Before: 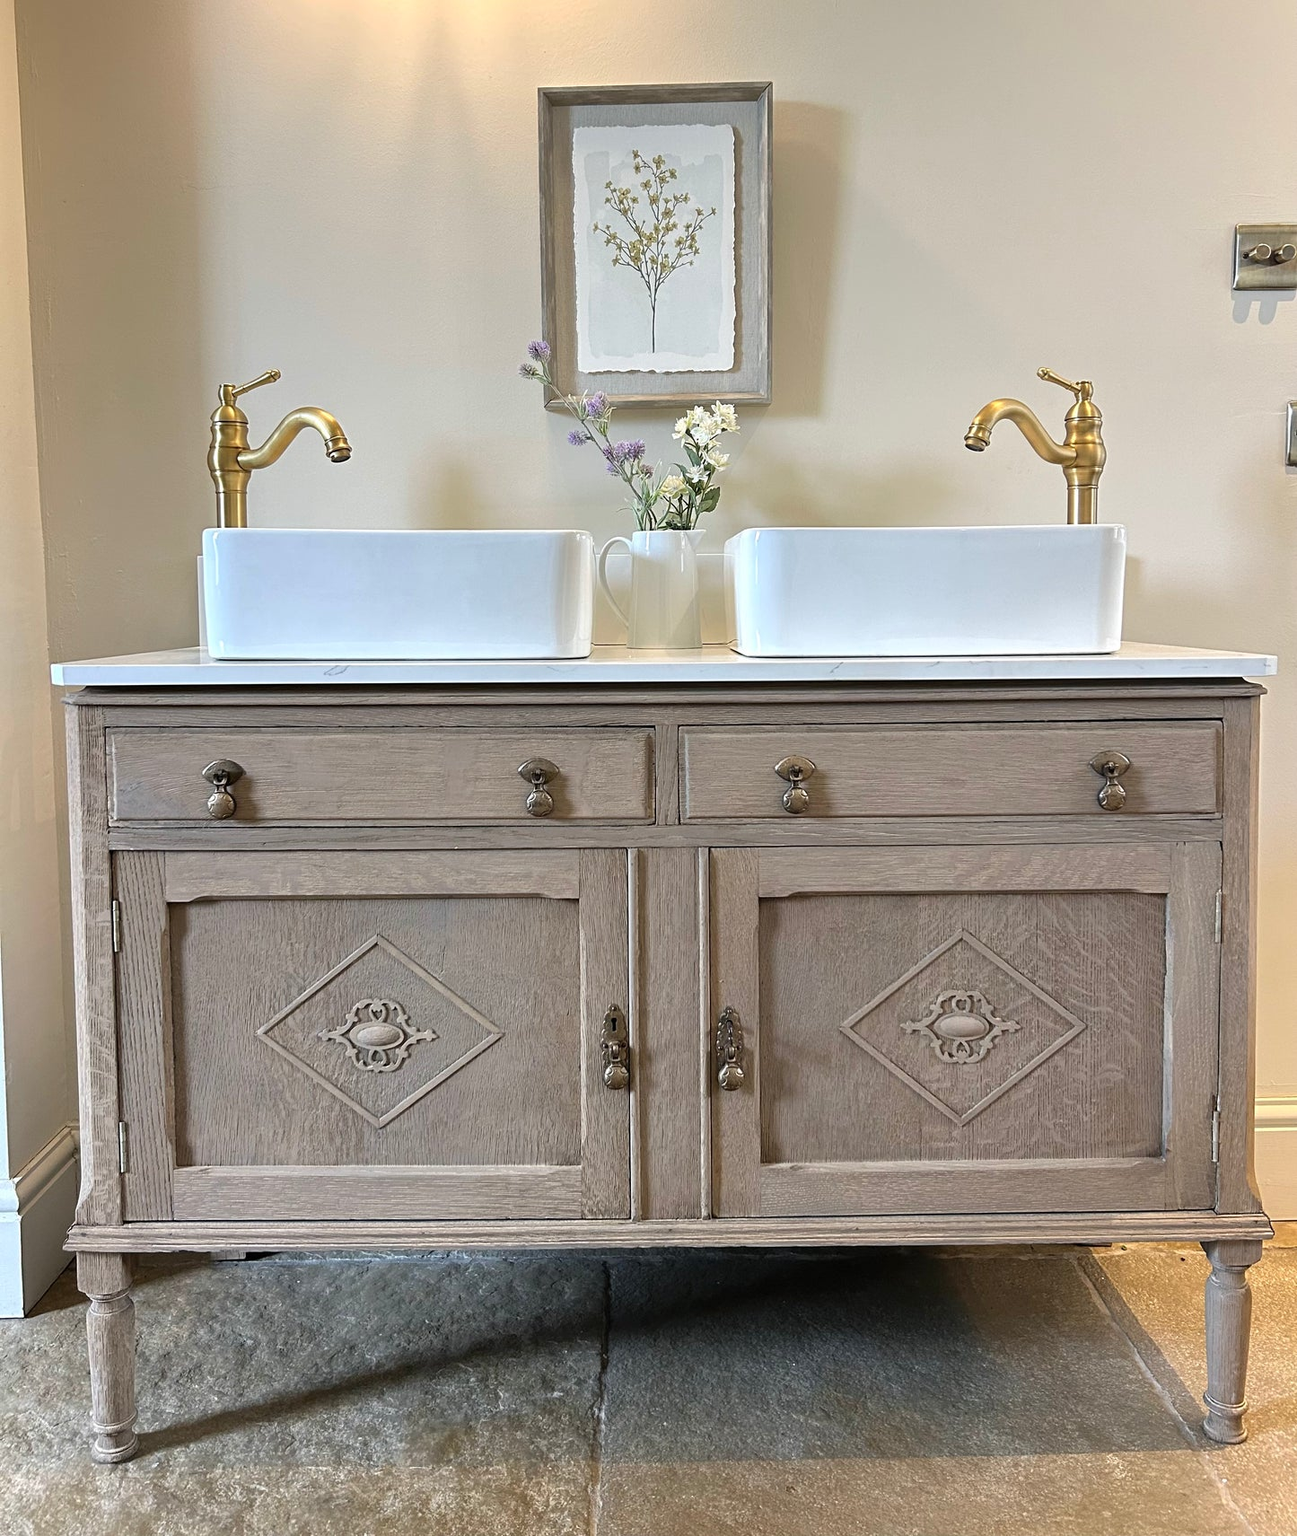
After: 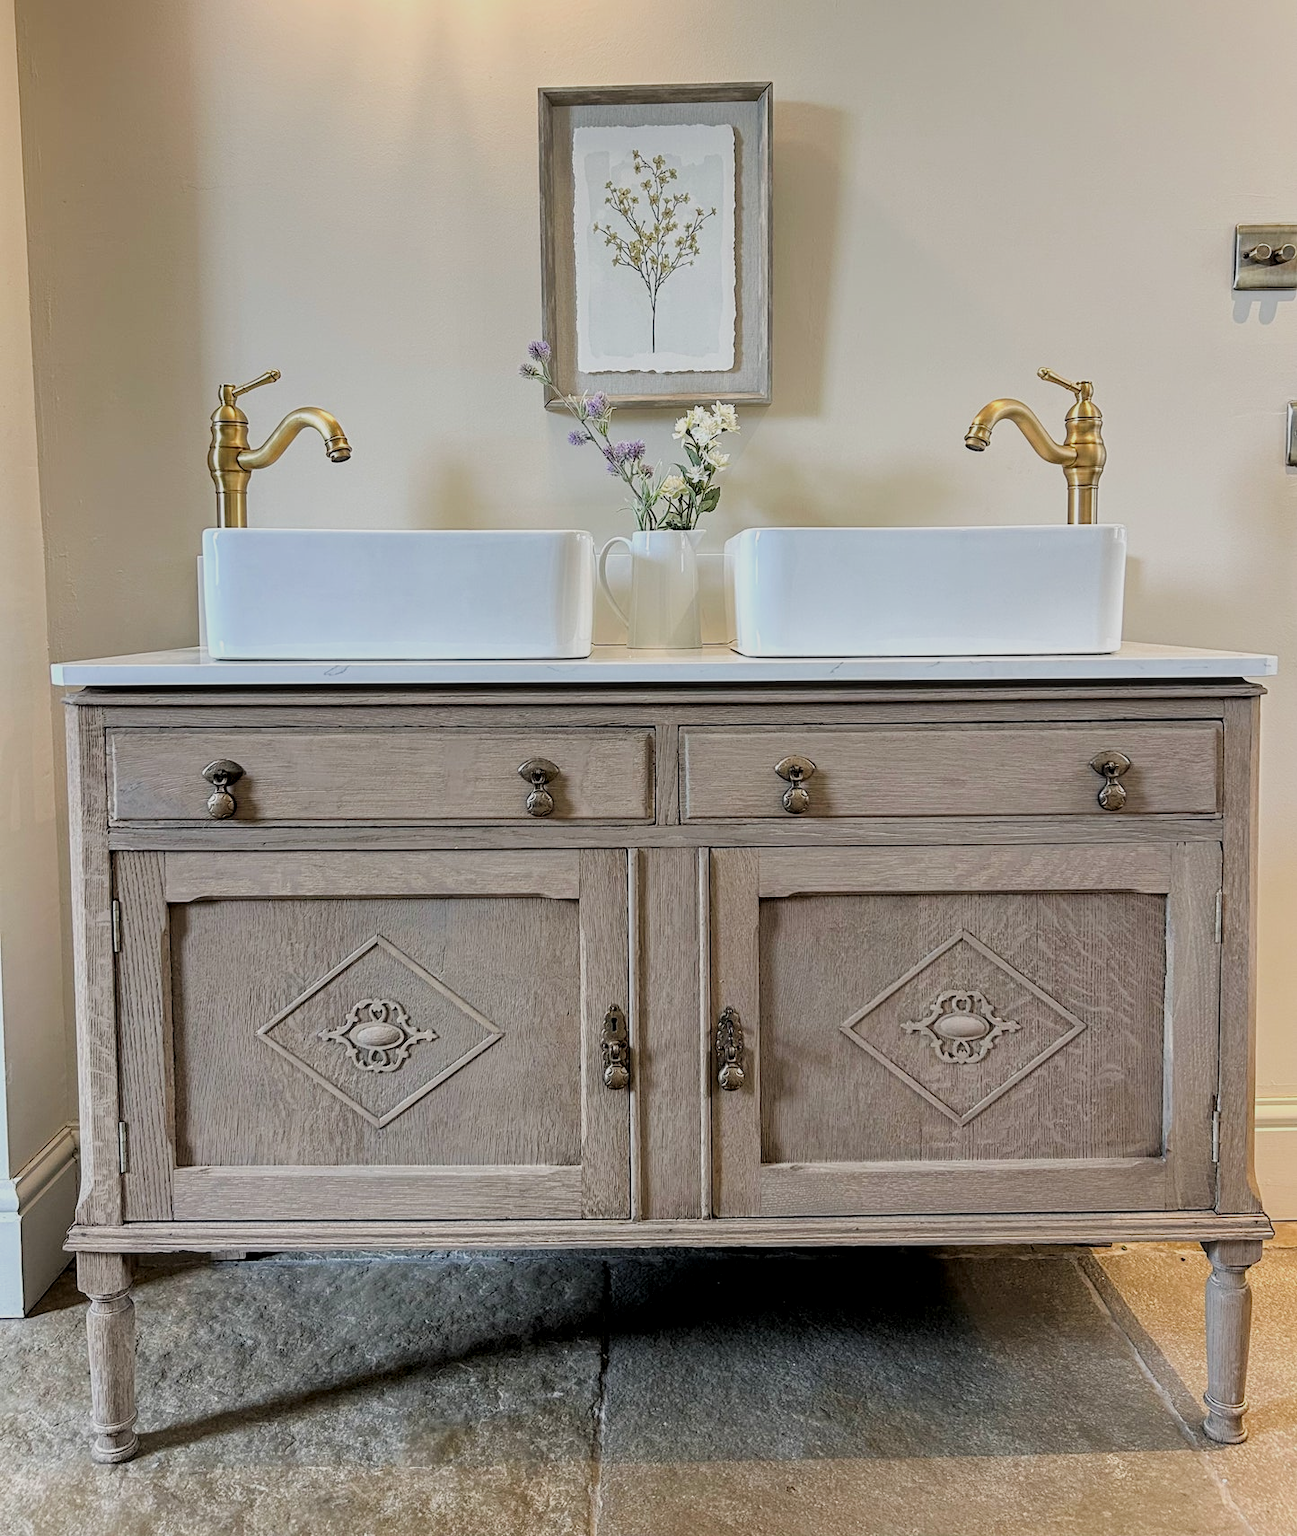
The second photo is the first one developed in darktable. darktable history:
local contrast: on, module defaults
filmic rgb: black relative exposure -7.65 EV, white relative exposure 4.56 EV, hardness 3.61
